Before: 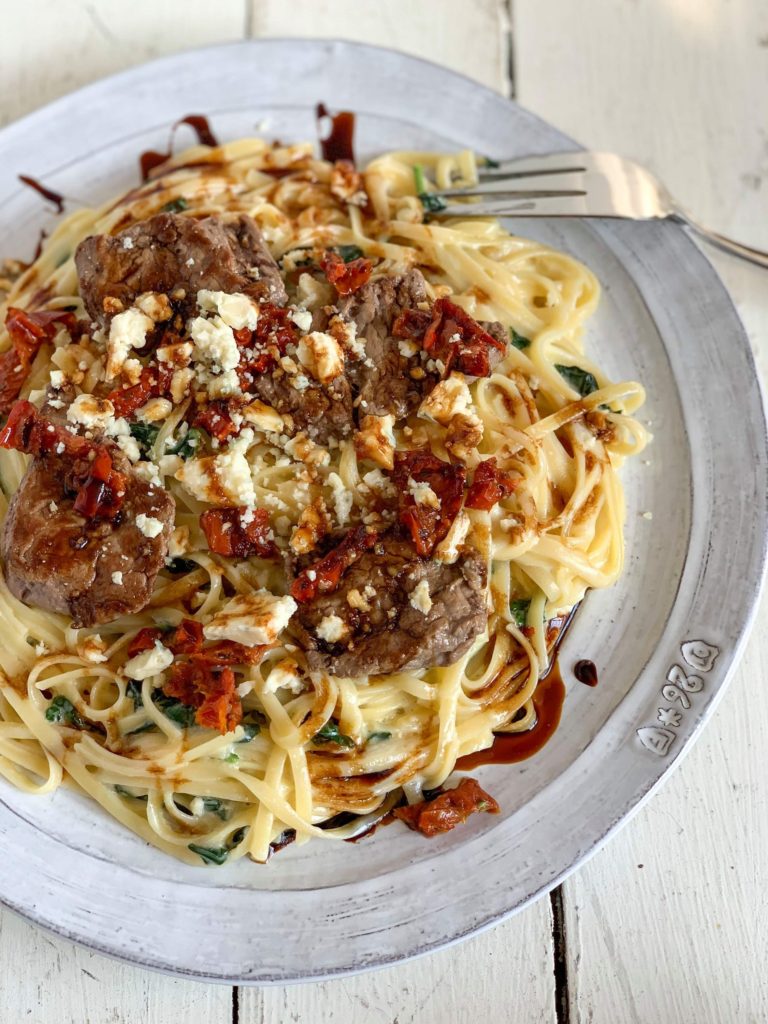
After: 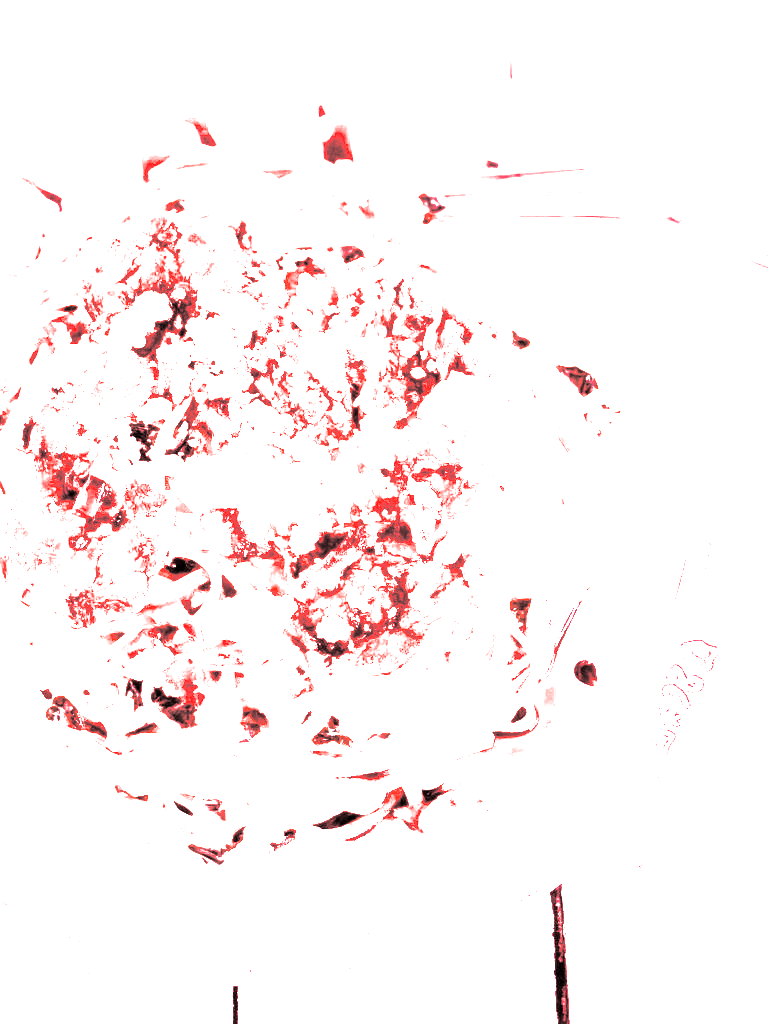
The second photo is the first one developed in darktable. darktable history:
split-toning: shadows › saturation 0.3, highlights › hue 180°, highlights › saturation 0.3, compress 0%
white balance: red 4.26, blue 1.802
